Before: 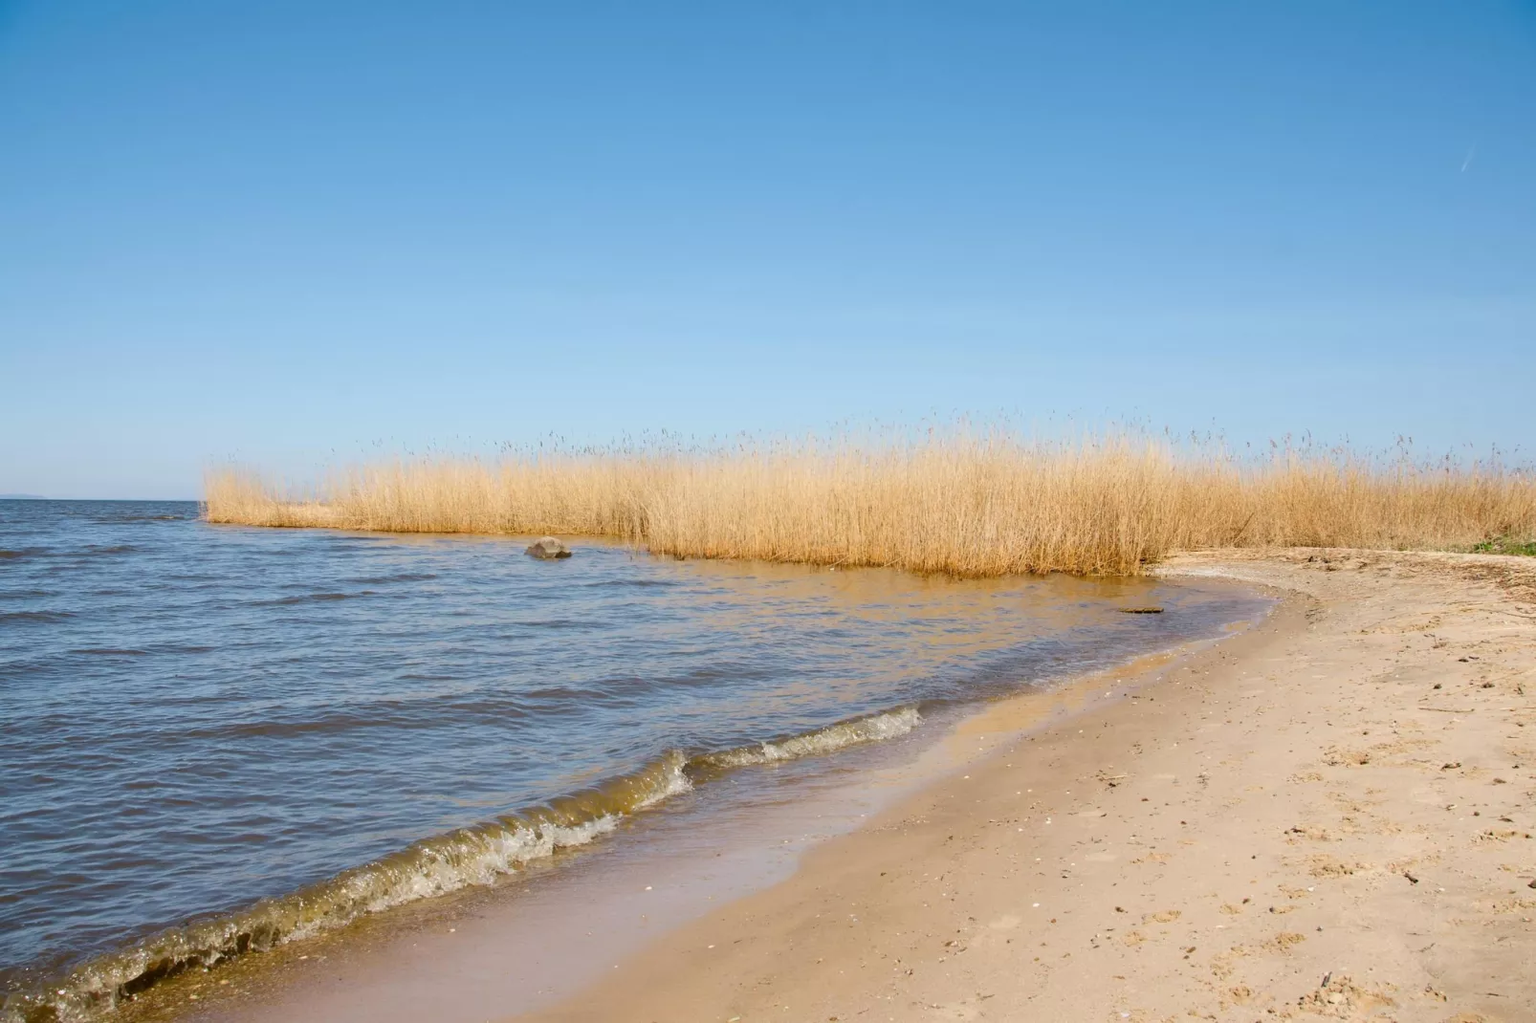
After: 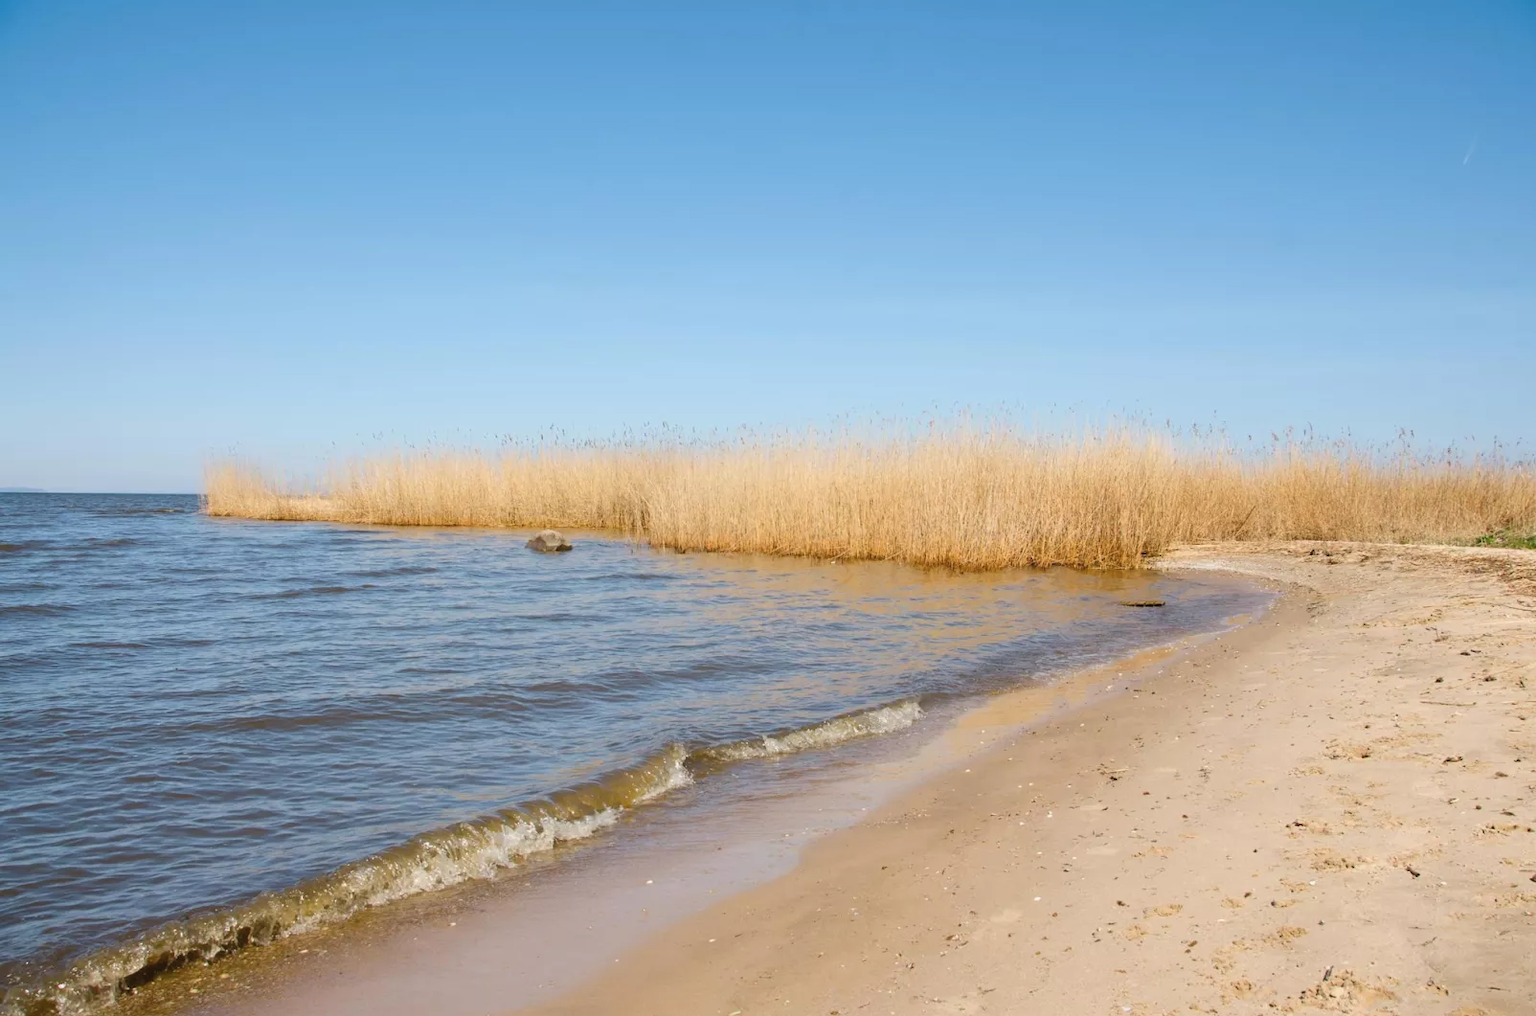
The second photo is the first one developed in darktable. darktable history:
exposure: black level correction -0.003, exposure 0.046 EV, compensate exposure bias true, compensate highlight preservation false
crop: top 0.781%, right 0.115%
